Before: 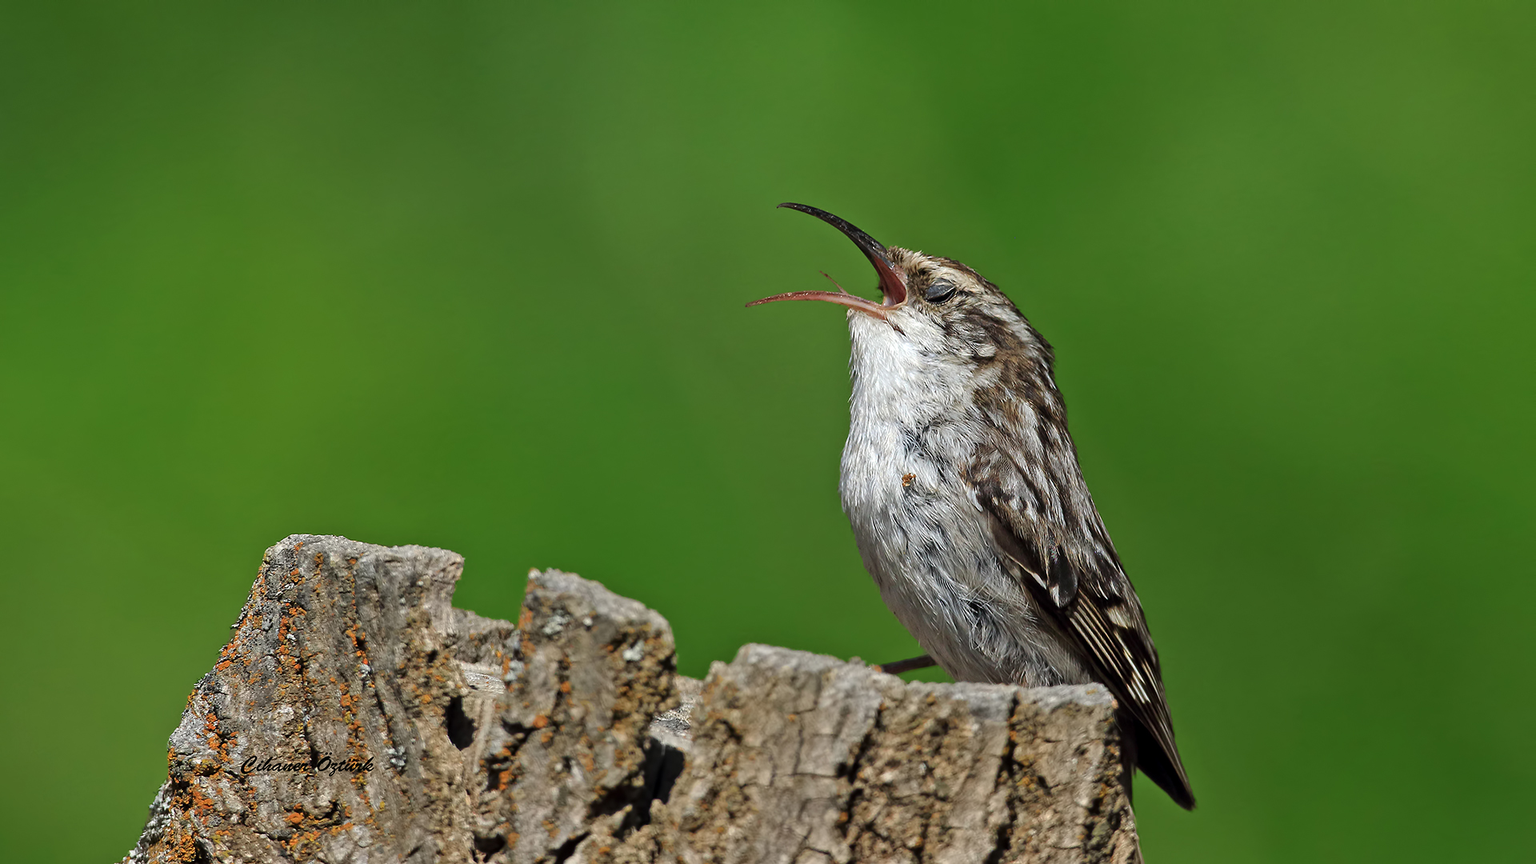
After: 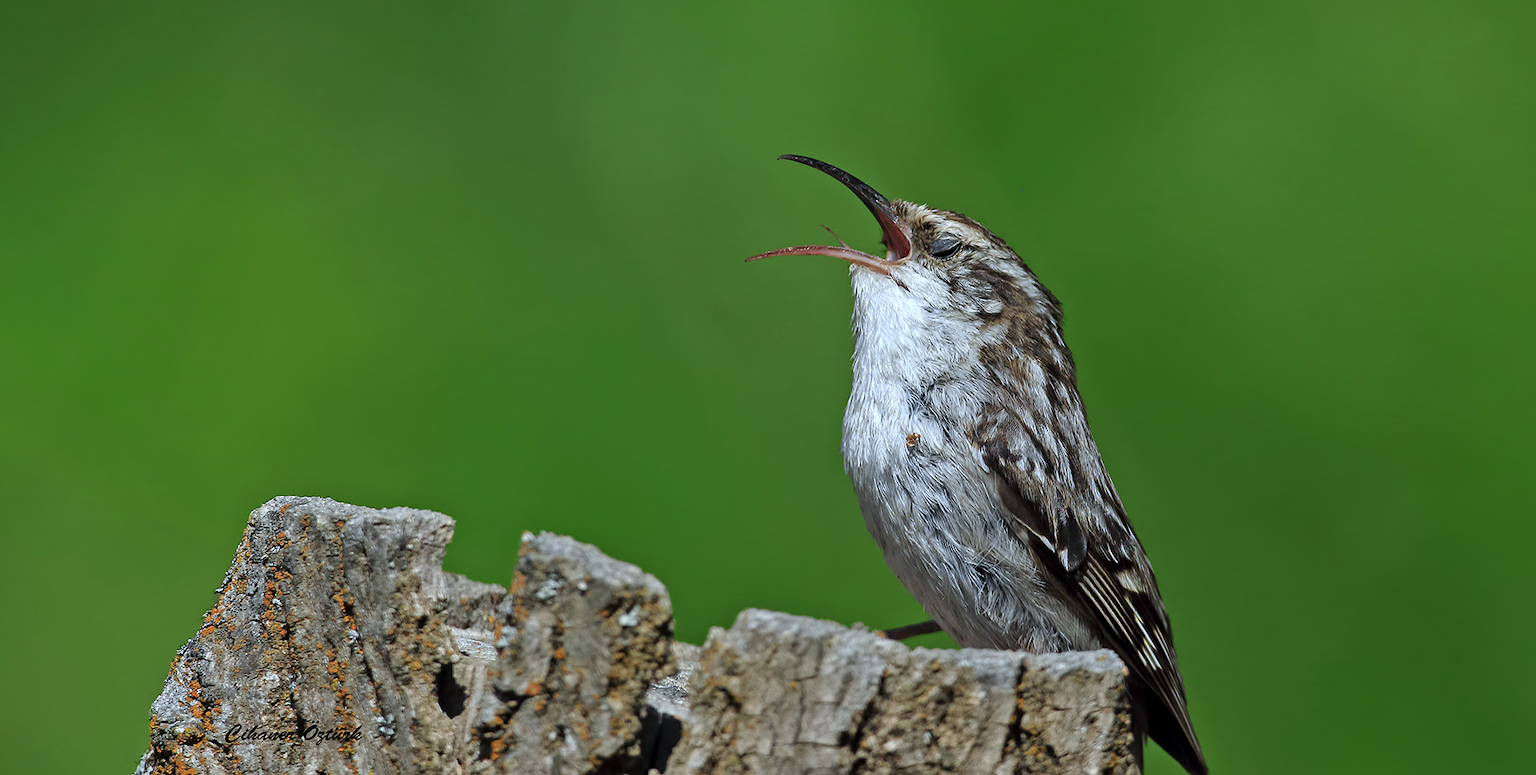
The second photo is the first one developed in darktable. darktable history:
white balance: red 0.924, blue 1.095
crop: left 1.507%, top 6.147%, right 1.379%, bottom 6.637%
rotate and perspective: crop left 0, crop top 0
